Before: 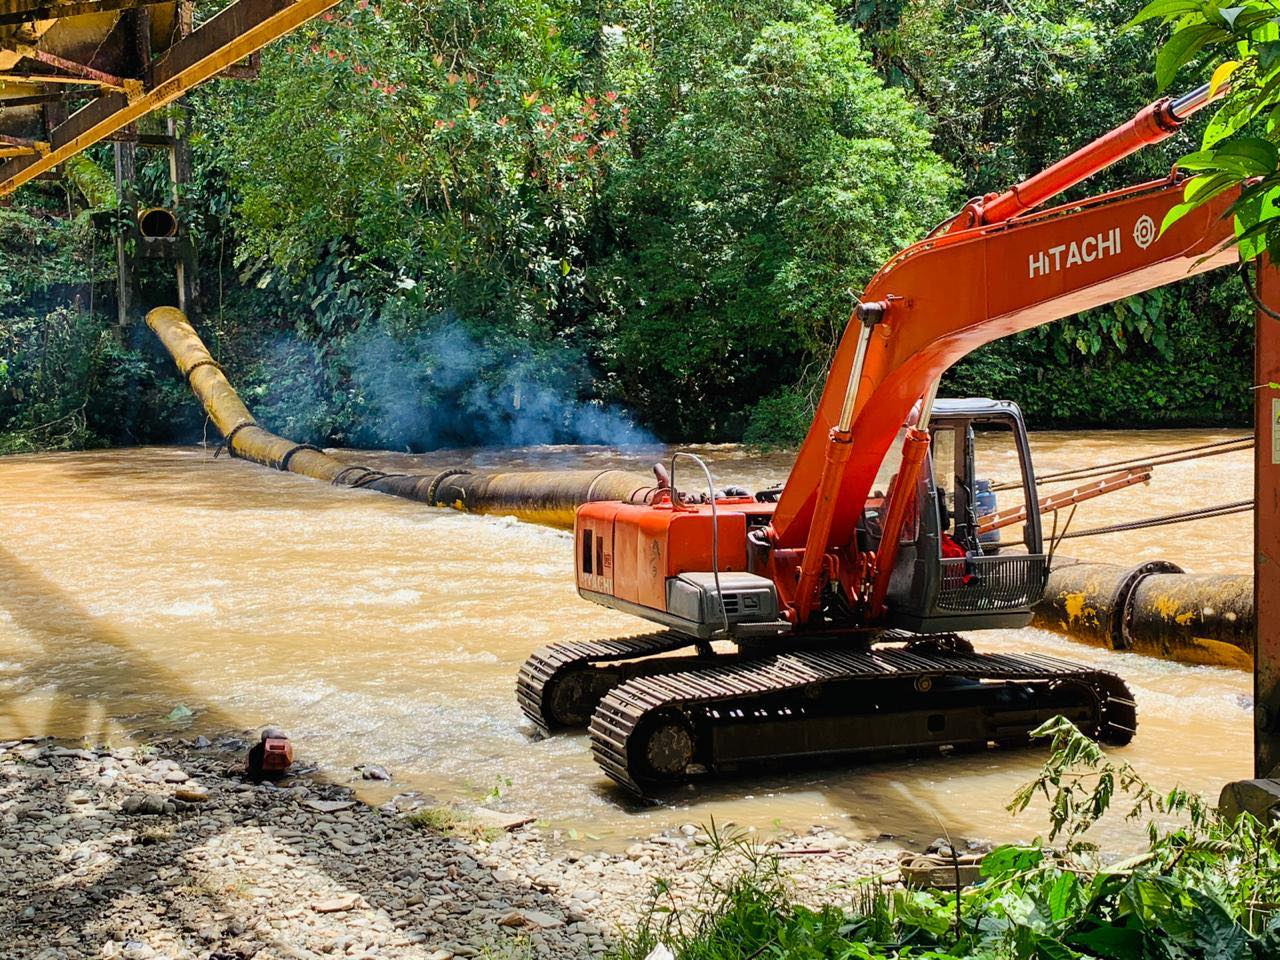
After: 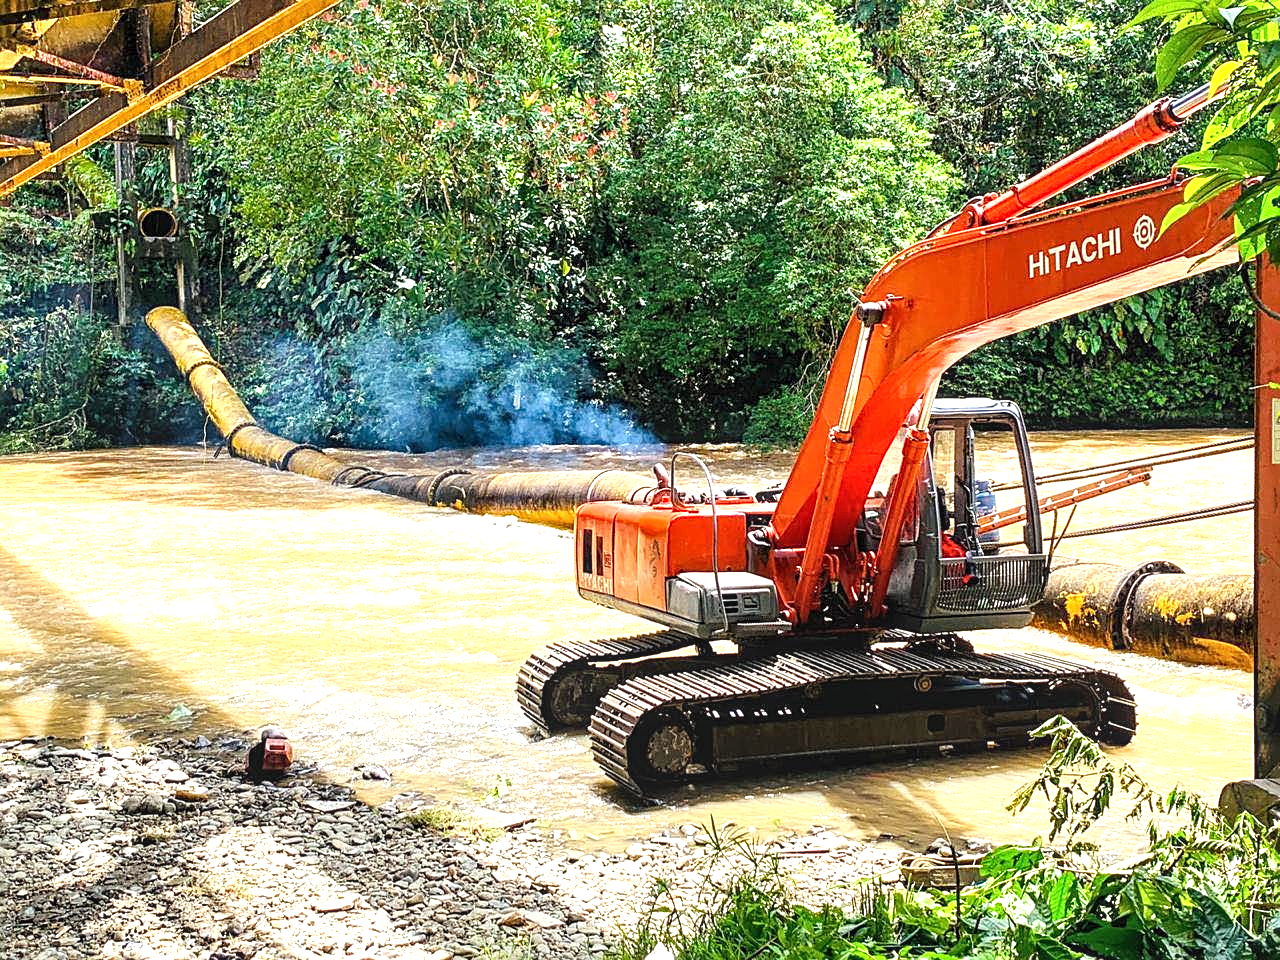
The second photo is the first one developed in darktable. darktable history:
local contrast: on, module defaults
exposure: exposure 1 EV, compensate highlight preservation false
sharpen: on, module defaults
base curve: curves: ch0 [(0, 0) (0.283, 0.295) (1, 1)], preserve colors none
